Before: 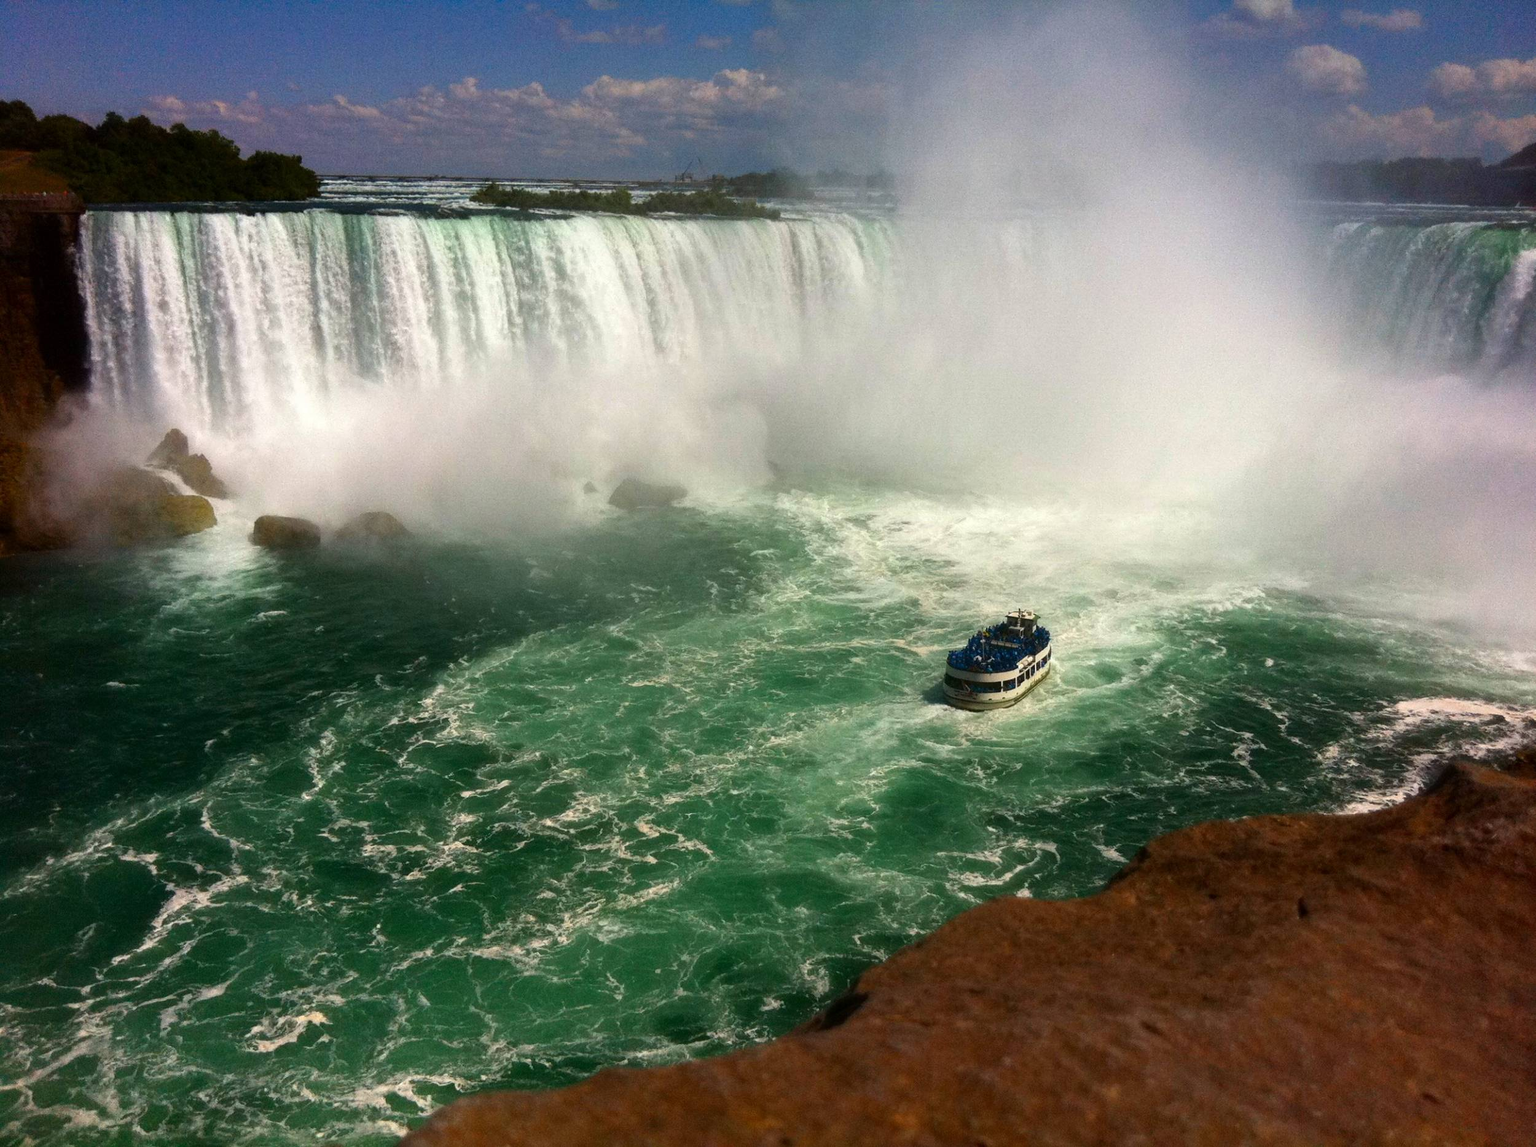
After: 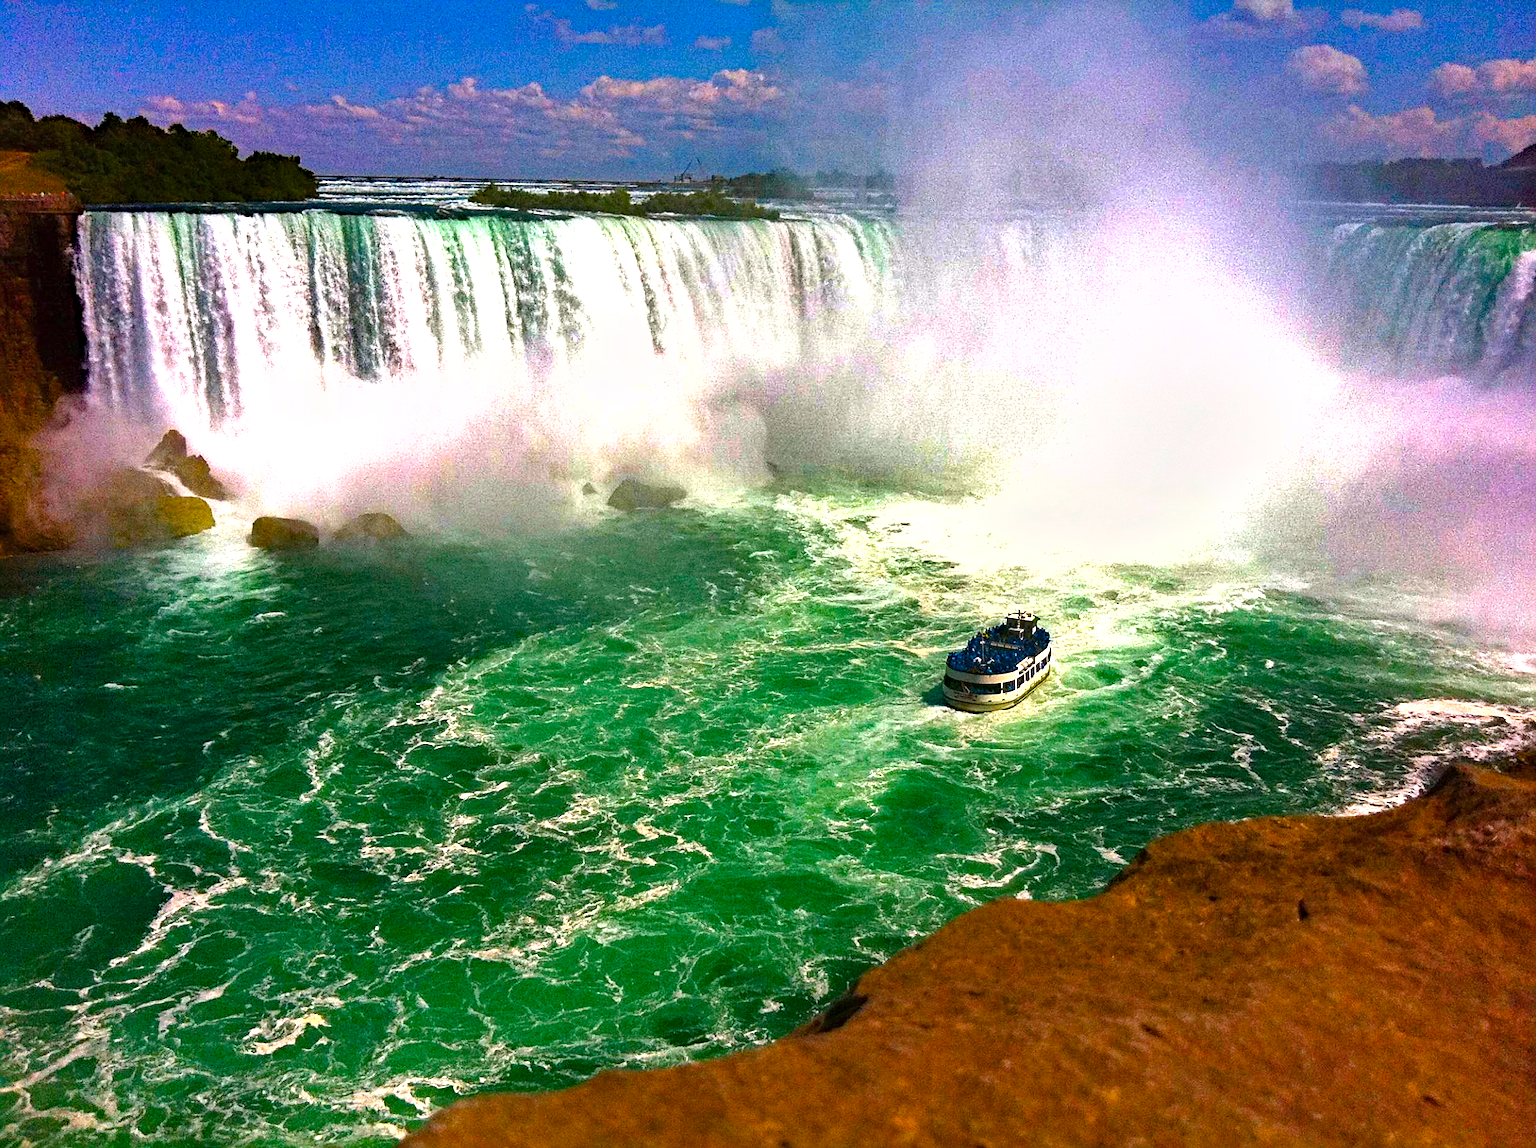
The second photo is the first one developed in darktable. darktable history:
crop and rotate: left 0.19%, bottom 0.009%
shadows and highlights: soften with gaussian
haze removal: strength 0.504, distance 0.431, compatibility mode true, adaptive false
exposure: black level correction 0, exposure 1.001 EV, compensate highlight preservation false
color balance rgb: highlights gain › chroma 2.046%, highlights gain › hue 293.12°, perceptual saturation grading › global saturation 30.476%, global vibrance 20%
sharpen: on, module defaults
tone equalizer: edges refinement/feathering 500, mask exposure compensation -1.57 EV, preserve details no
